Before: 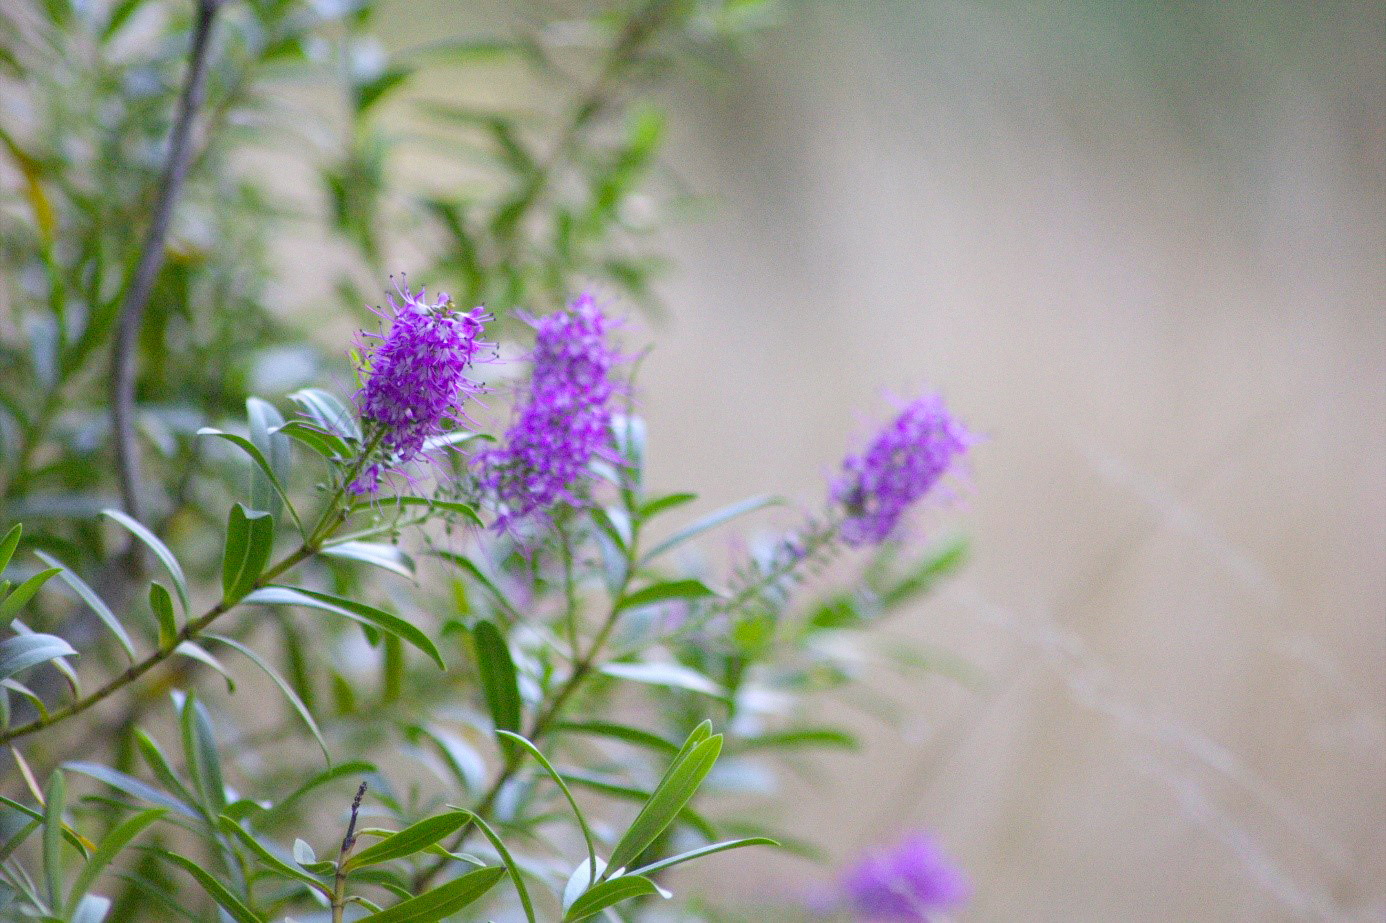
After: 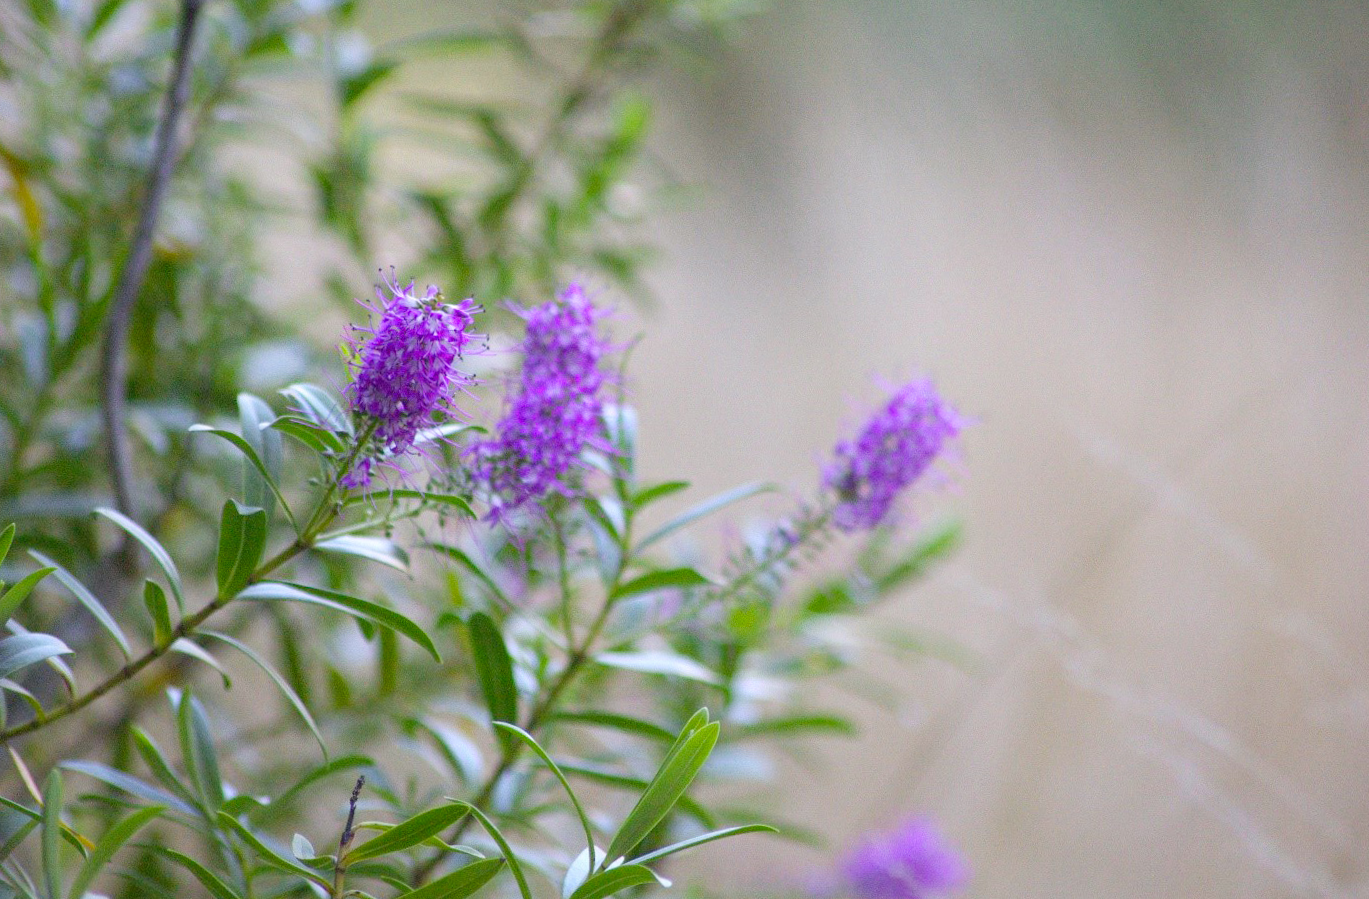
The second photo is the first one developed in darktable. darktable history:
tone equalizer: on, module defaults
rotate and perspective: rotation -1°, crop left 0.011, crop right 0.989, crop top 0.025, crop bottom 0.975
